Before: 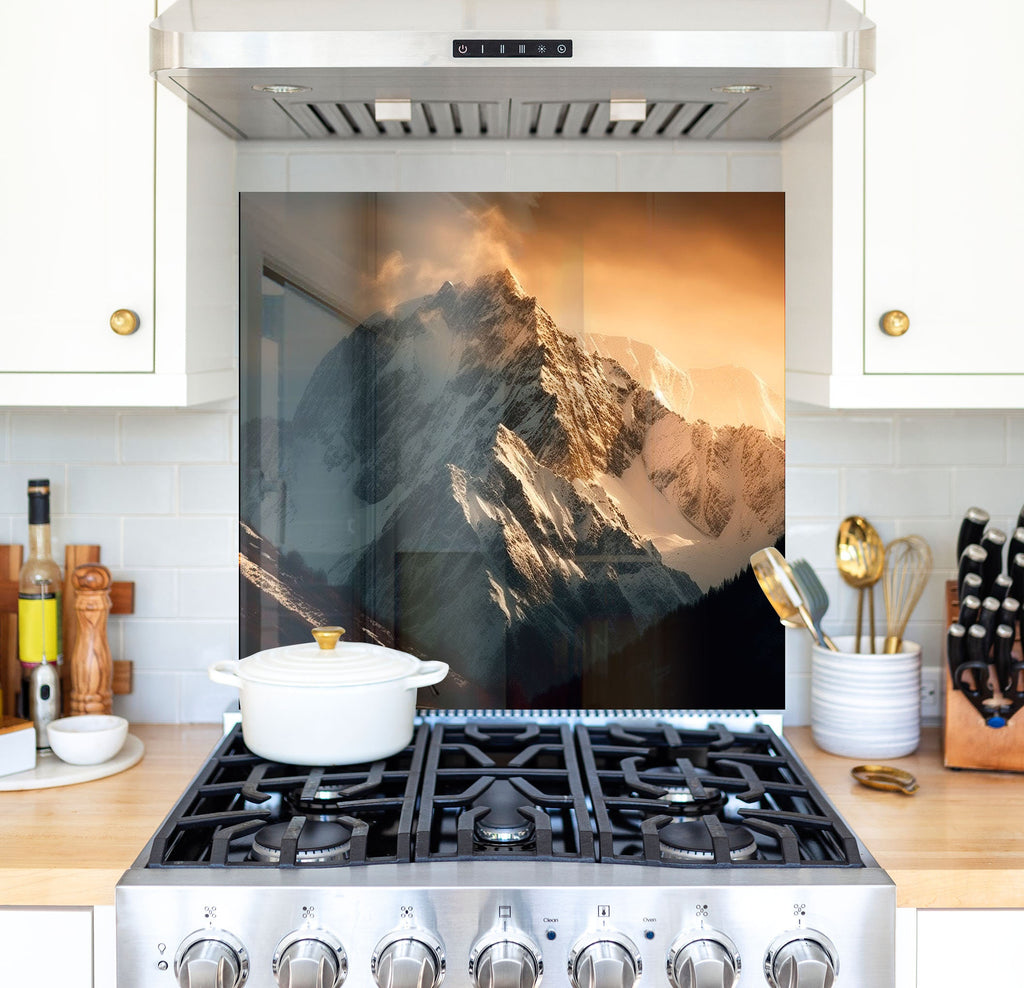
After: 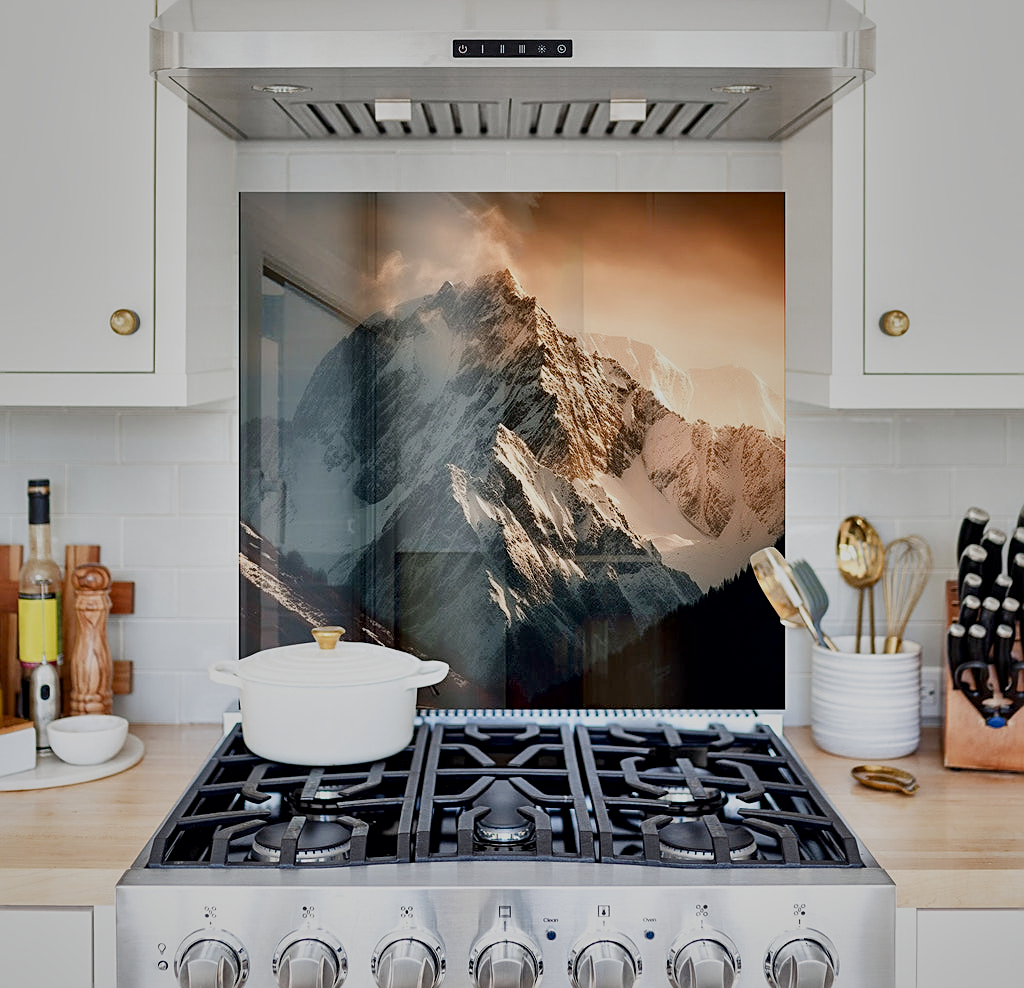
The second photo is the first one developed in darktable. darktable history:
sharpen: on, module defaults
sigmoid: contrast 1.05, skew -0.15
shadows and highlights: low approximation 0.01, soften with gaussian
local contrast: mode bilateral grid, contrast 25, coarseness 60, detail 151%, midtone range 0.2
